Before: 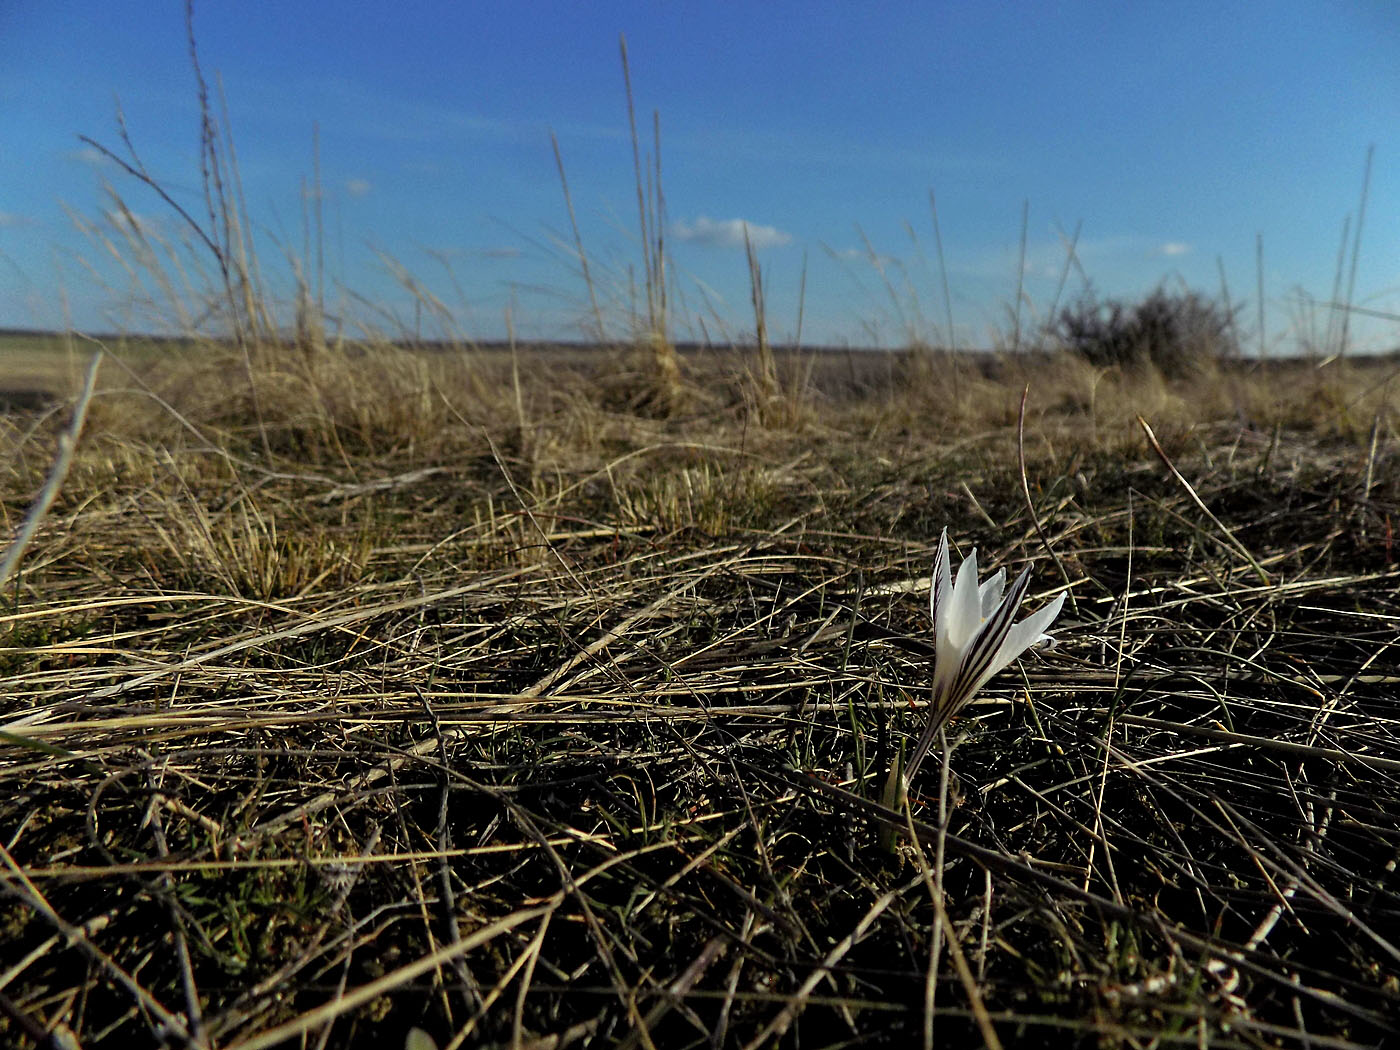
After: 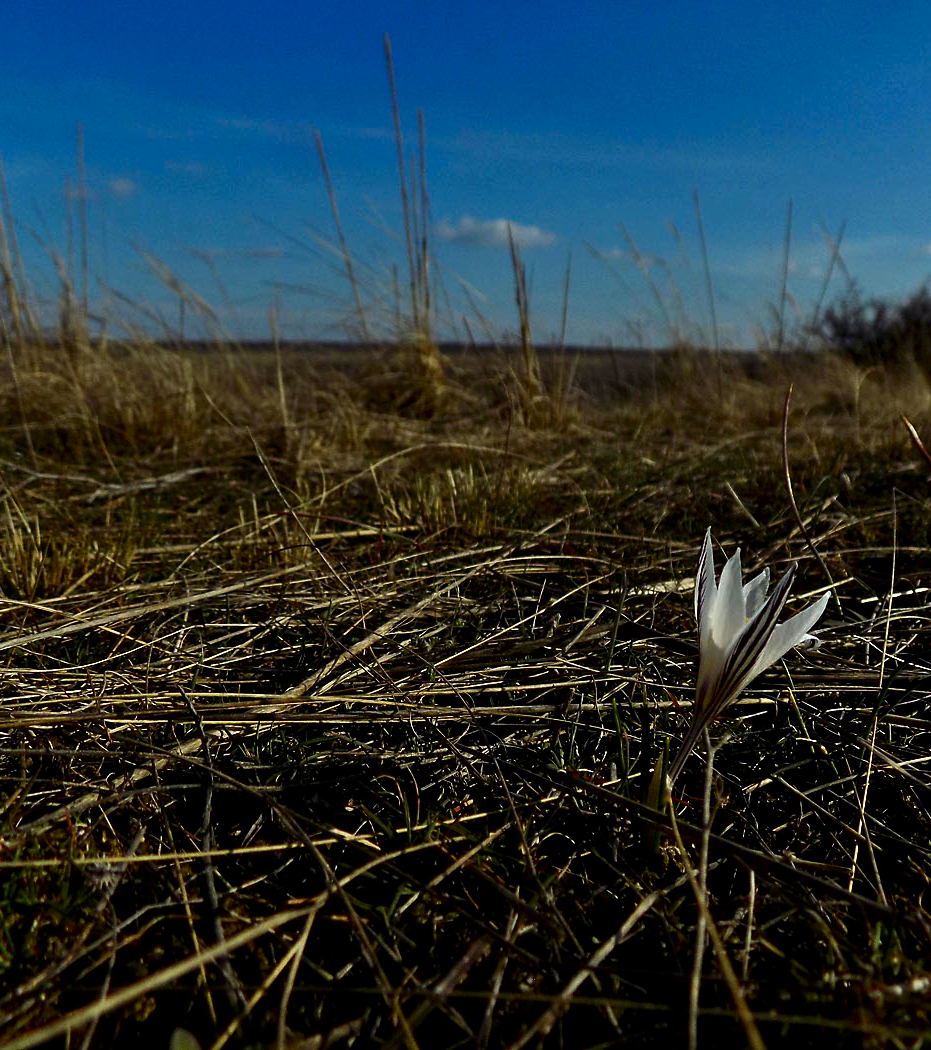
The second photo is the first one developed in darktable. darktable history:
crop: left 16.899%, right 16.556%
contrast brightness saturation: contrast 0.1, brightness -0.26, saturation 0.14
